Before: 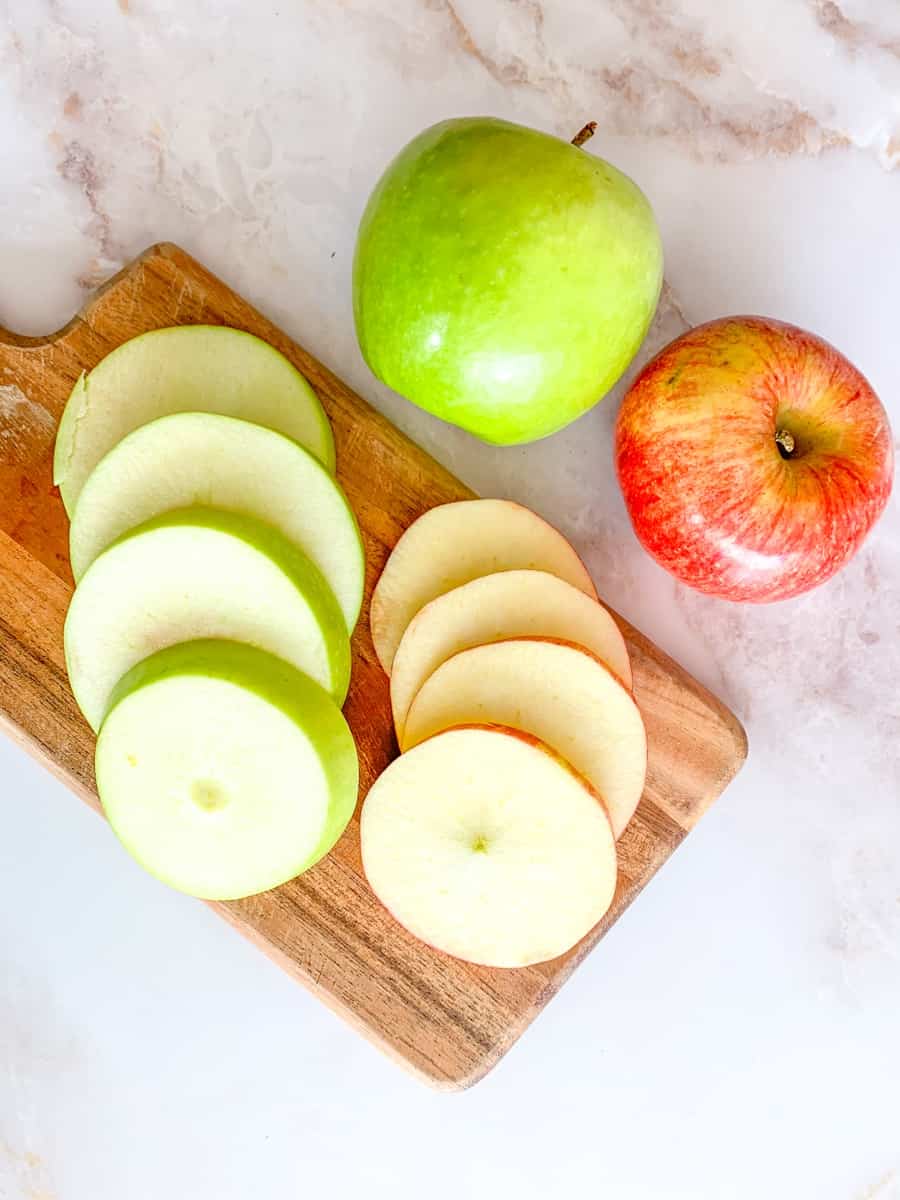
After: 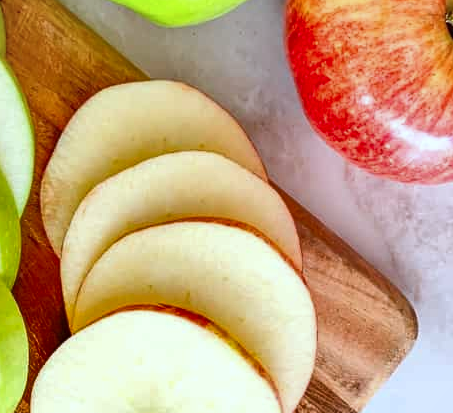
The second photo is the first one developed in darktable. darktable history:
crop: left 36.695%, top 34.963%, right 12.91%, bottom 30.562%
color zones: curves: ch1 [(0.235, 0.558) (0.75, 0.5)]; ch2 [(0.25, 0.462) (0.749, 0.457)], mix -94.9%
color correction: highlights a* -3.96, highlights b* -11.04
shadows and highlights: white point adjustment 0.03, soften with gaussian
